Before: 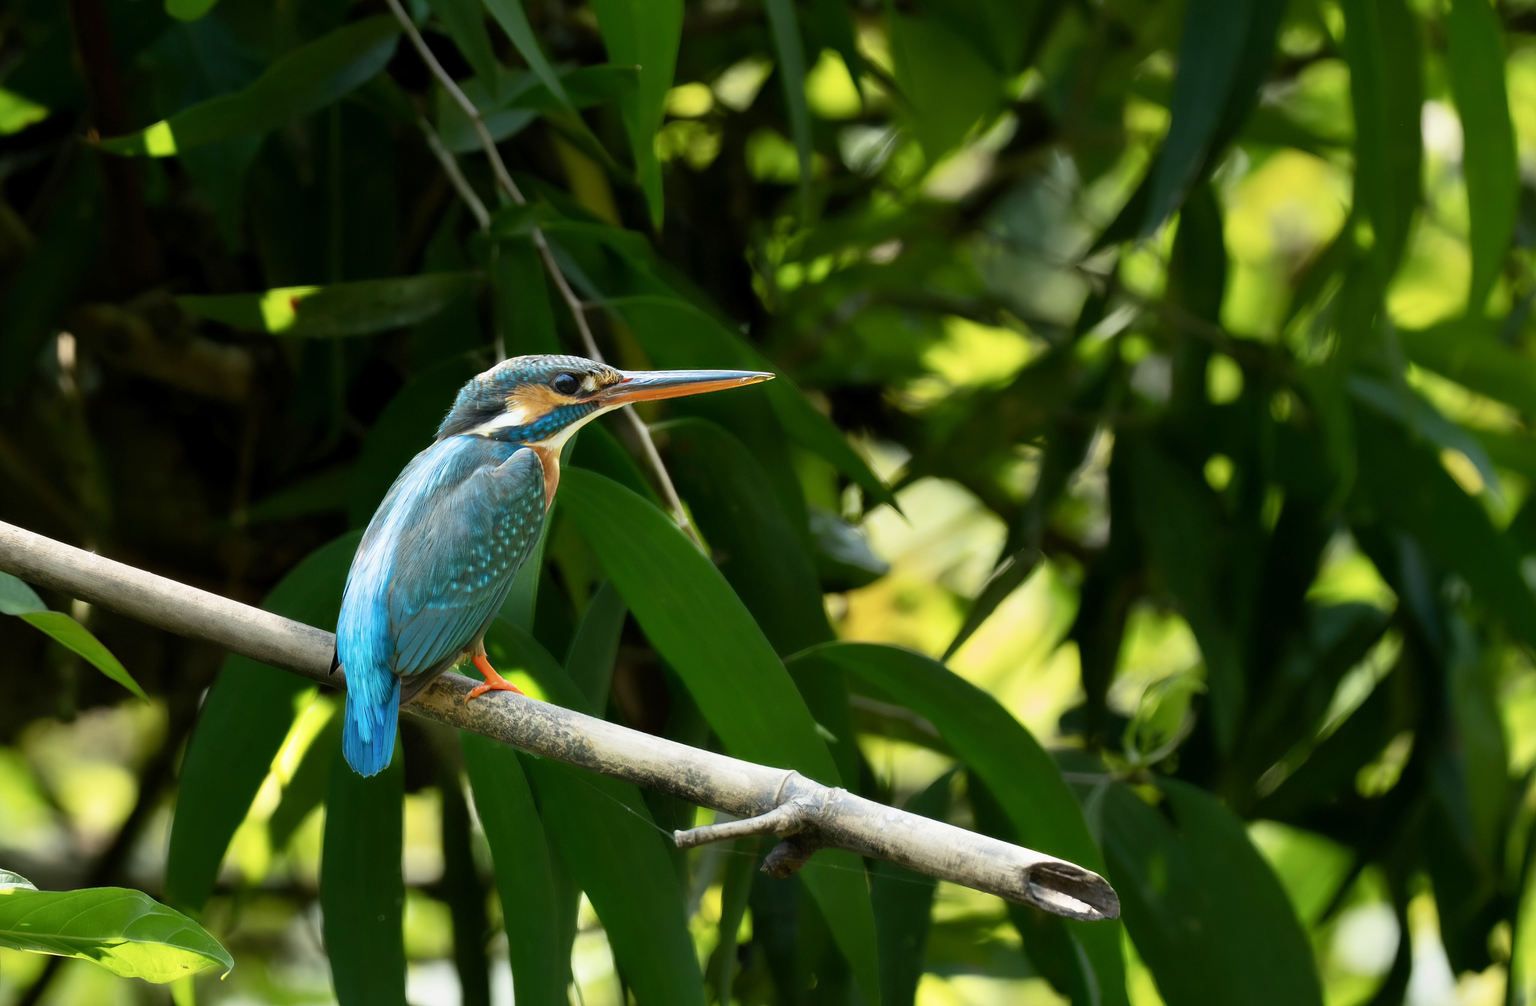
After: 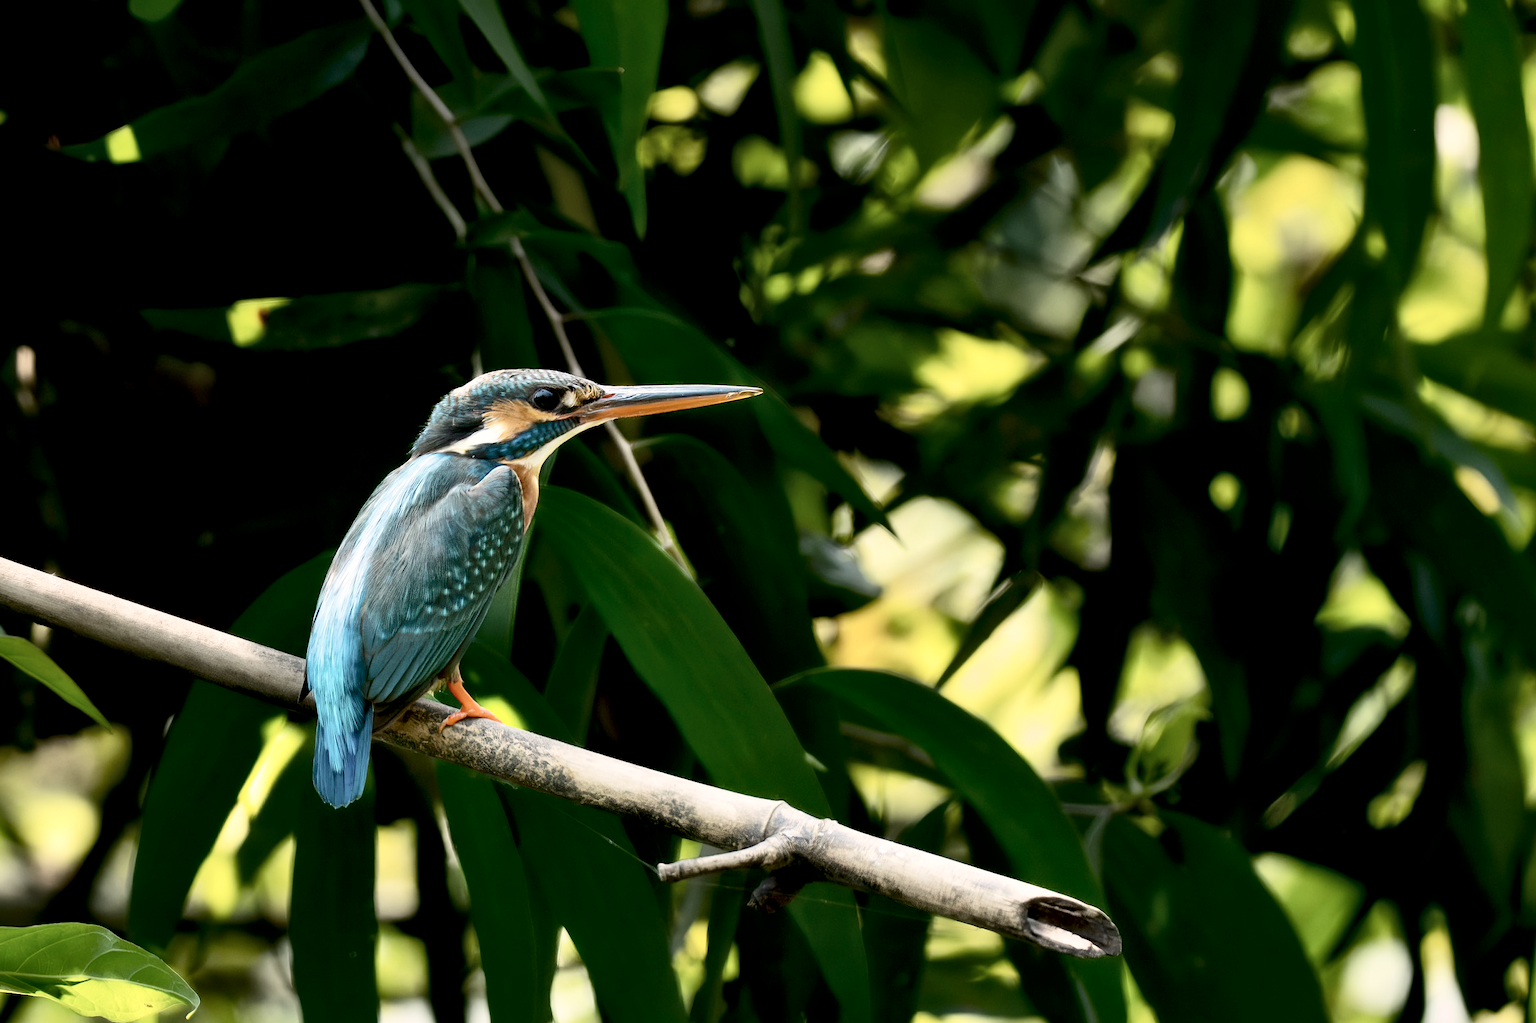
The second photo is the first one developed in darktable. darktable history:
color calibration: illuminant same as pipeline (D50), adaptation XYZ, x 0.346, y 0.357, temperature 5021.18 K
color correction: highlights a* 5.55, highlights b* 5.22, saturation 0.637
crop and rotate: left 2.753%, right 1.096%, bottom 2.108%
contrast brightness saturation: contrast 0.219
exposure: black level correction 0.011, compensate exposure bias true, compensate highlight preservation false
local contrast: mode bilateral grid, contrast 20, coarseness 50, detail 141%, midtone range 0.2
